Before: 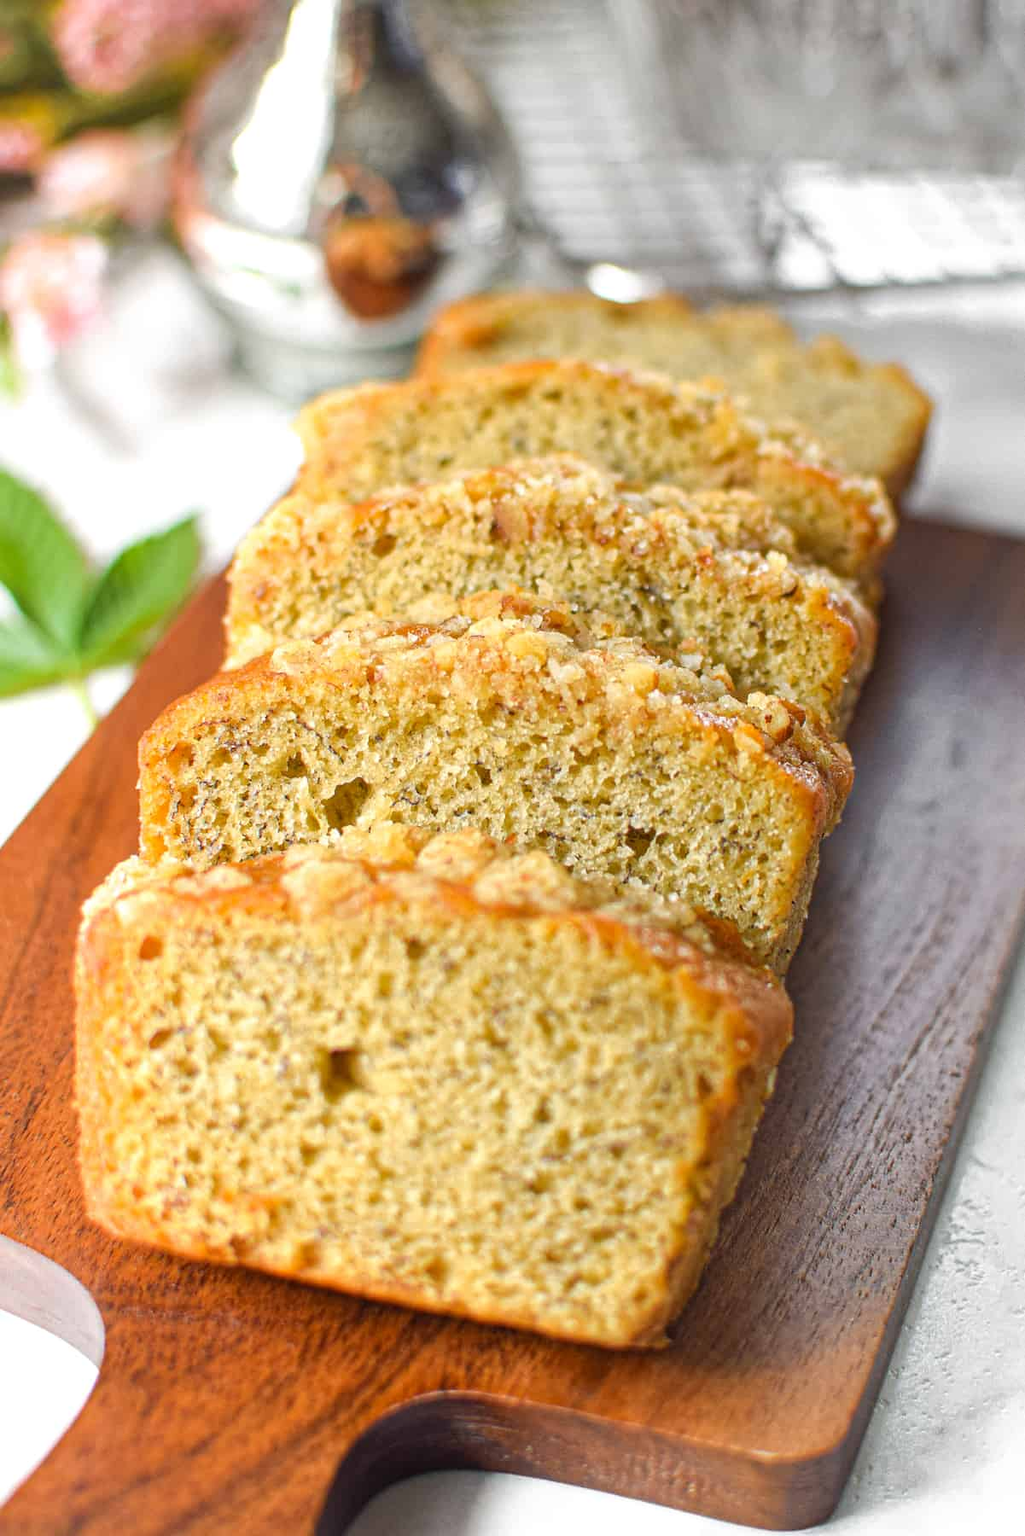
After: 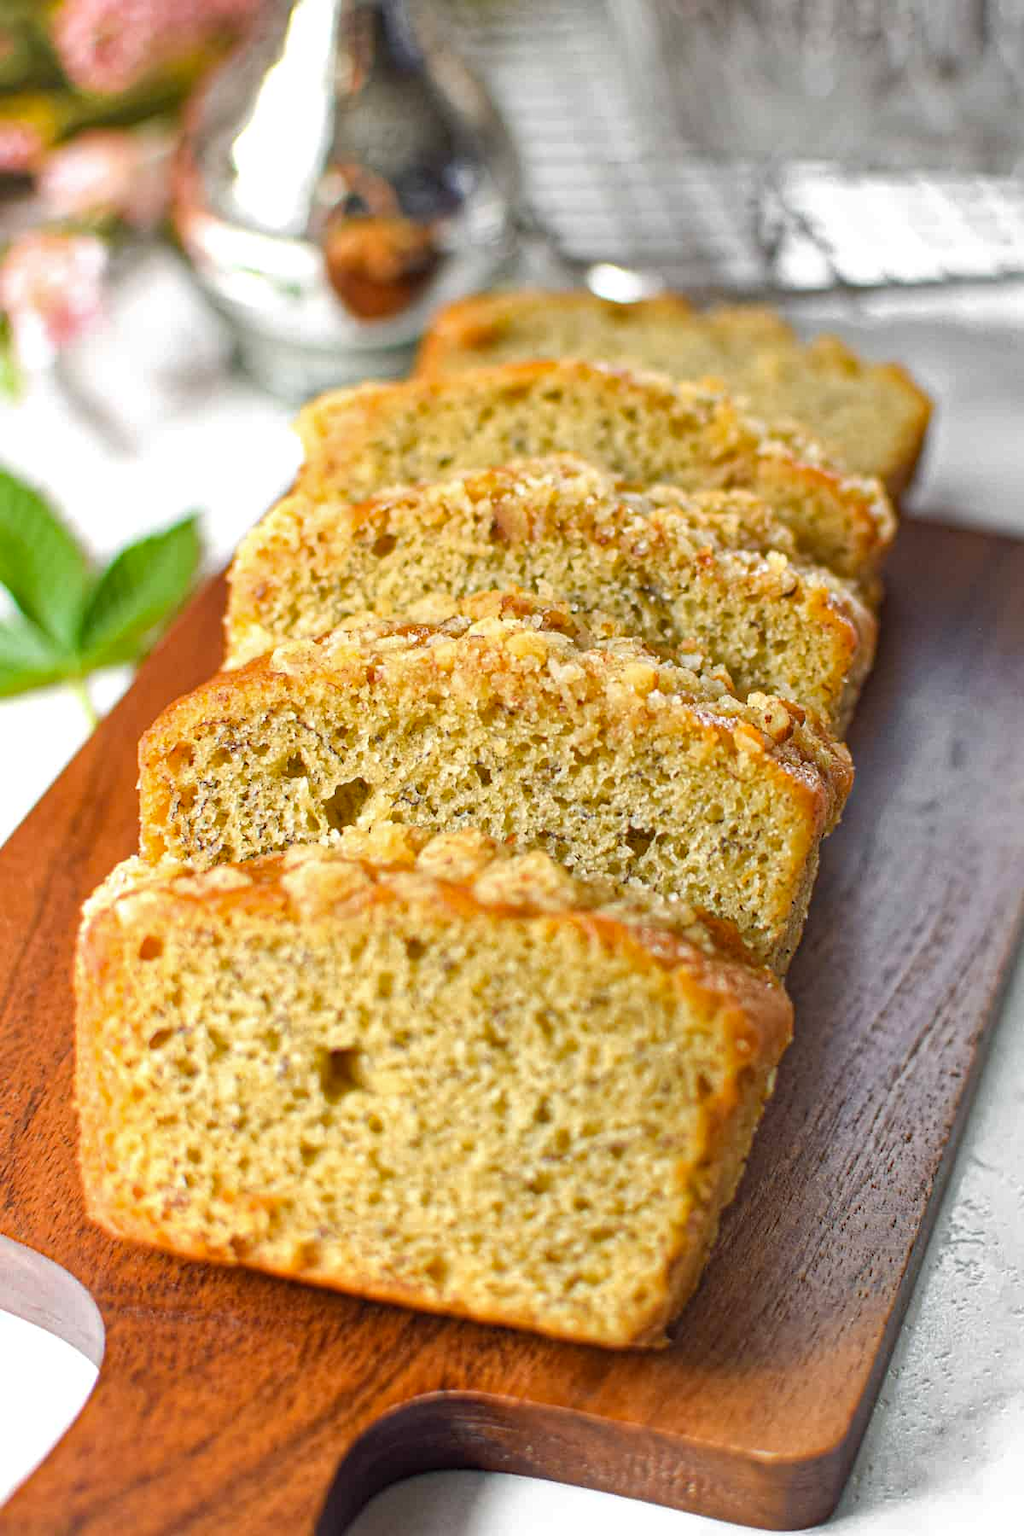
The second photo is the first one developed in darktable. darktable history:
shadows and highlights: shadows 32, highlights -32, soften with gaussian
haze removal: compatibility mode true, adaptive false
